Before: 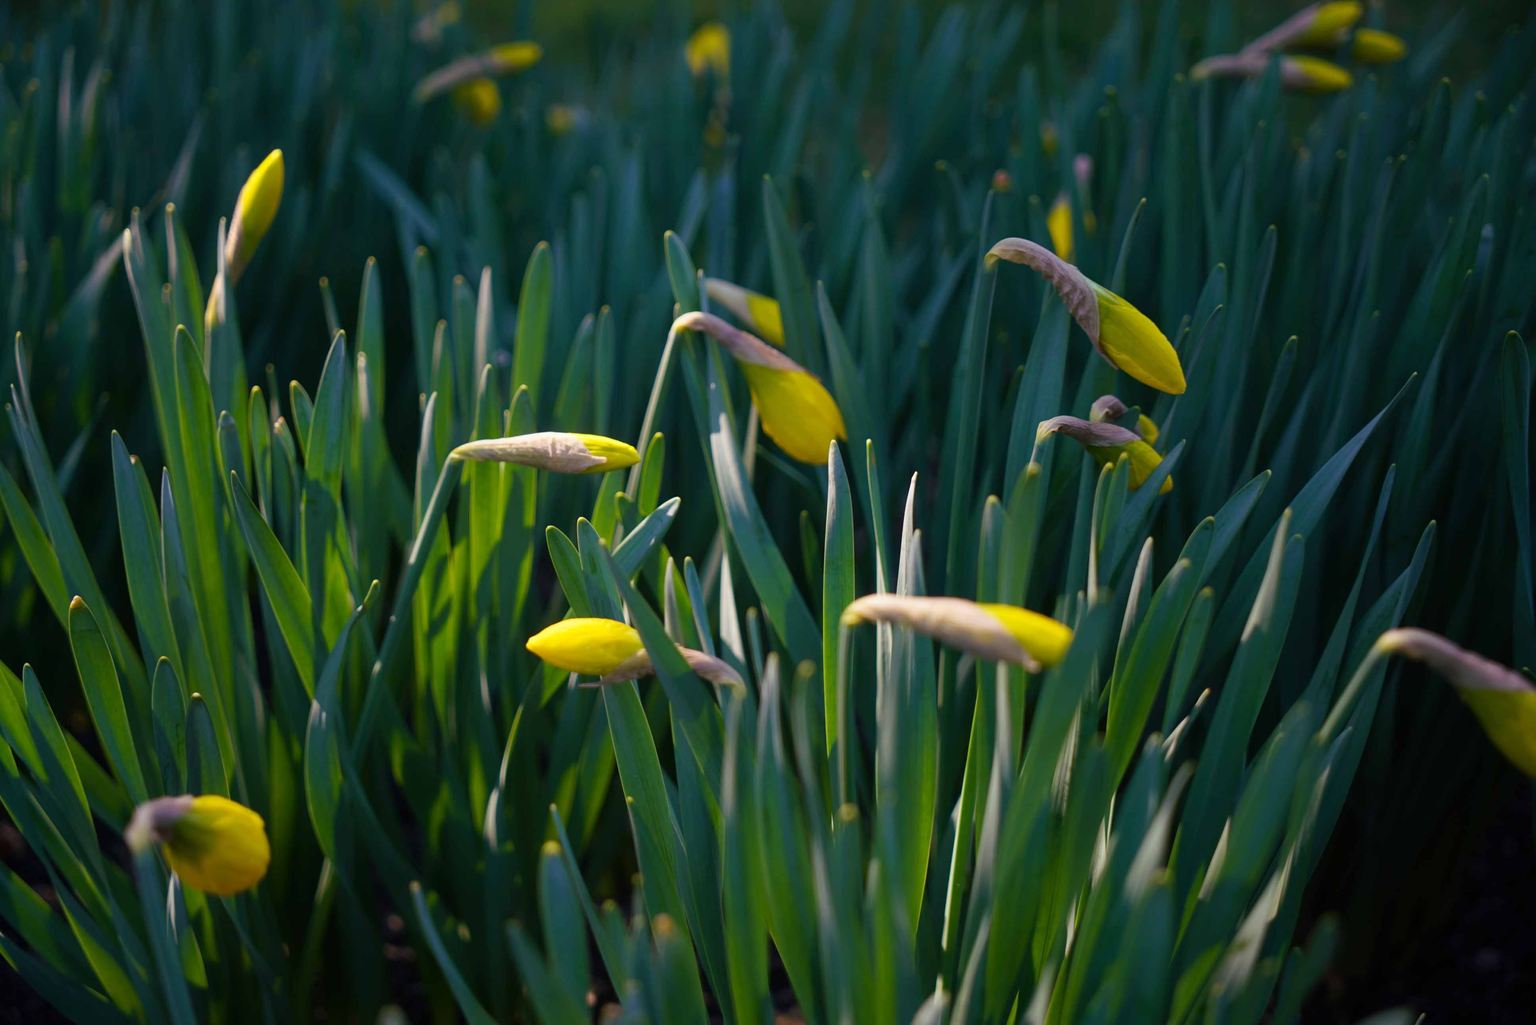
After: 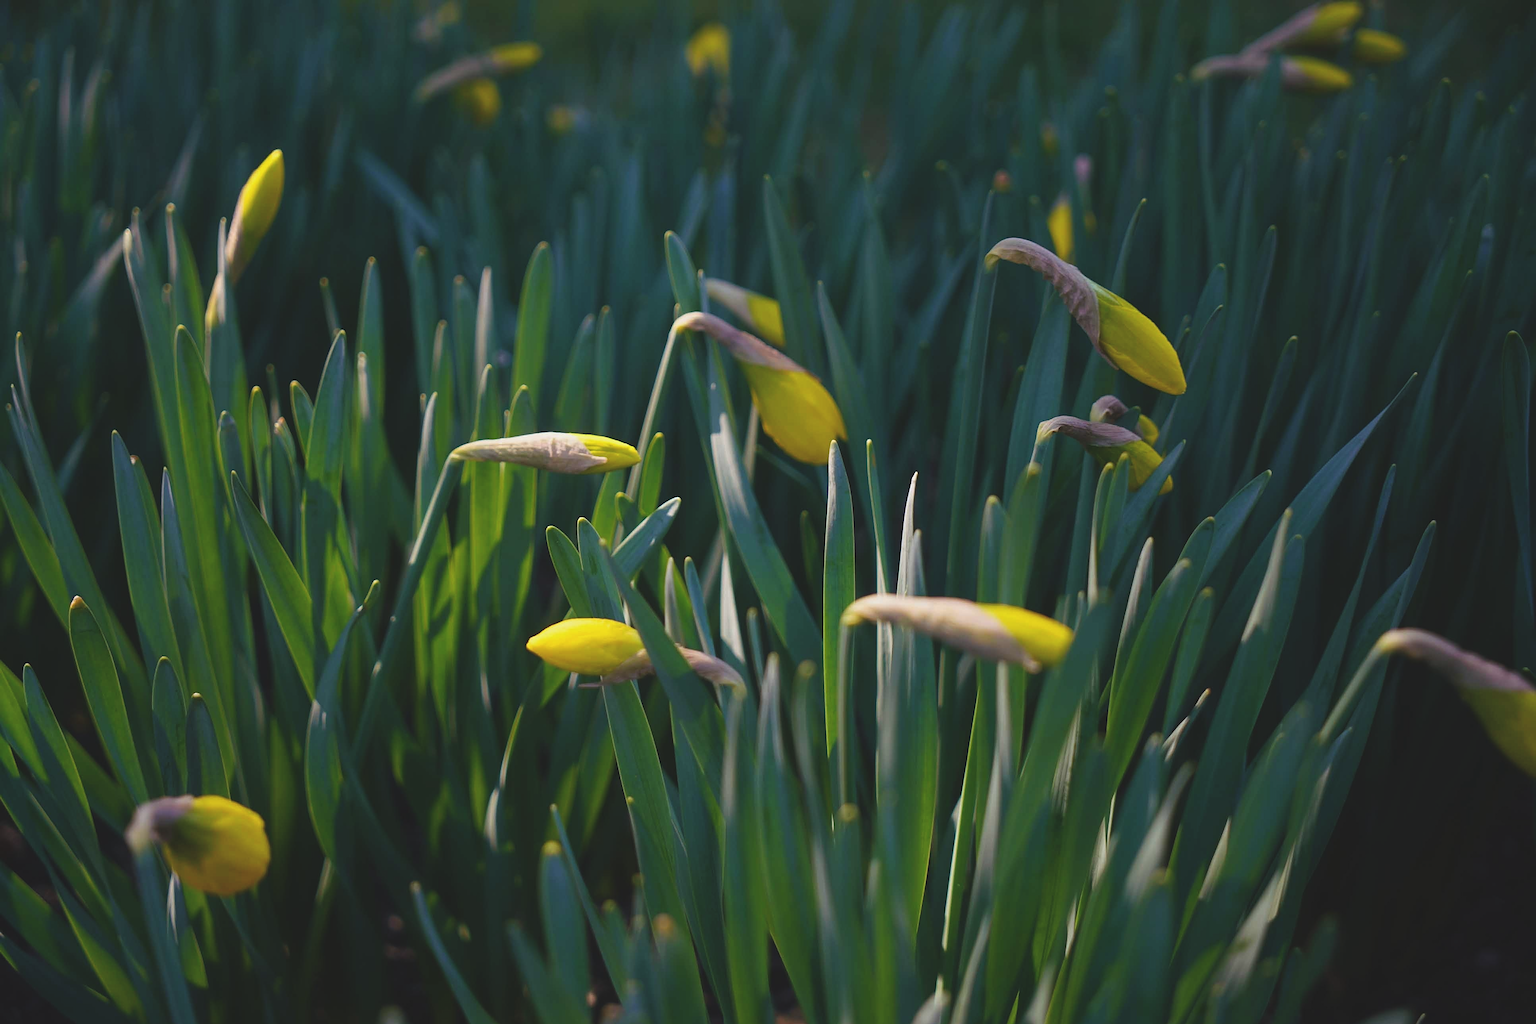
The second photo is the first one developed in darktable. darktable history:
sharpen: on, module defaults
exposure: black level correction -0.014, exposure -0.193 EV, compensate highlight preservation false
